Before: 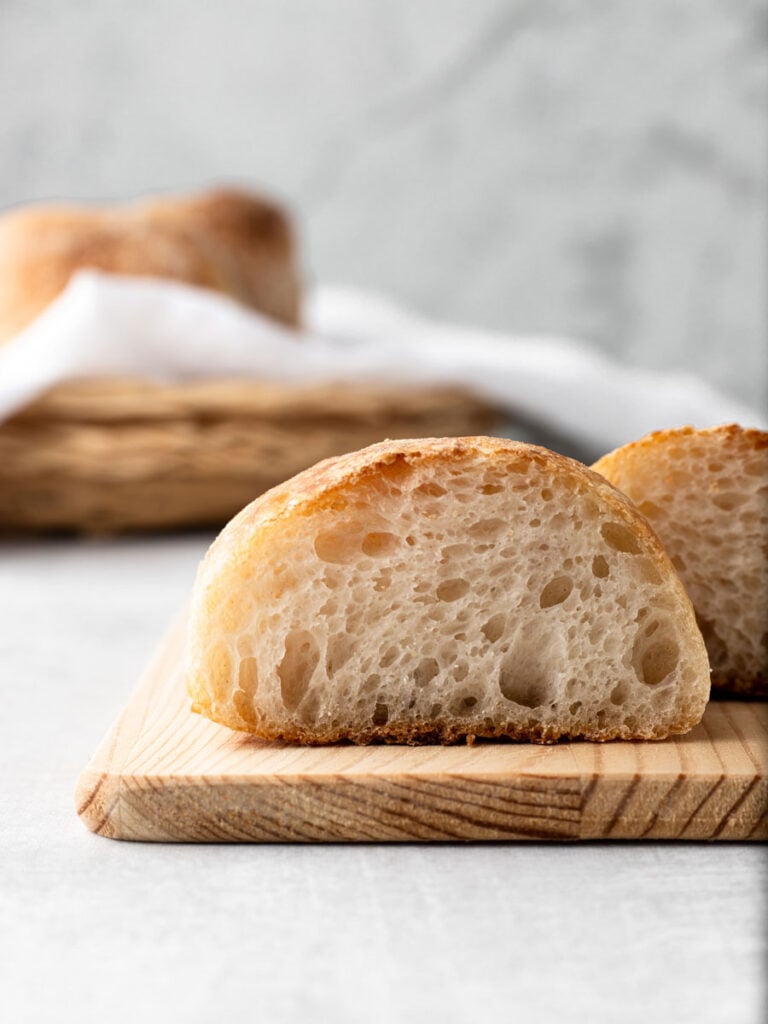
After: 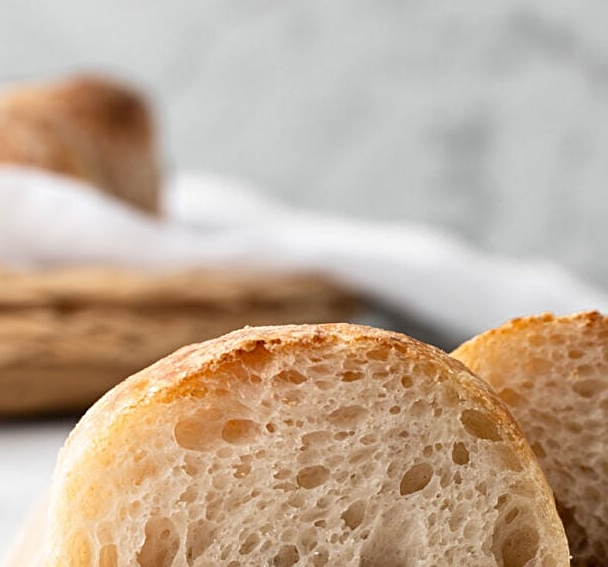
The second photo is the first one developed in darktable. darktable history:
crop: left 18.309%, top 11.097%, right 2.14%, bottom 33.311%
sharpen: on, module defaults
